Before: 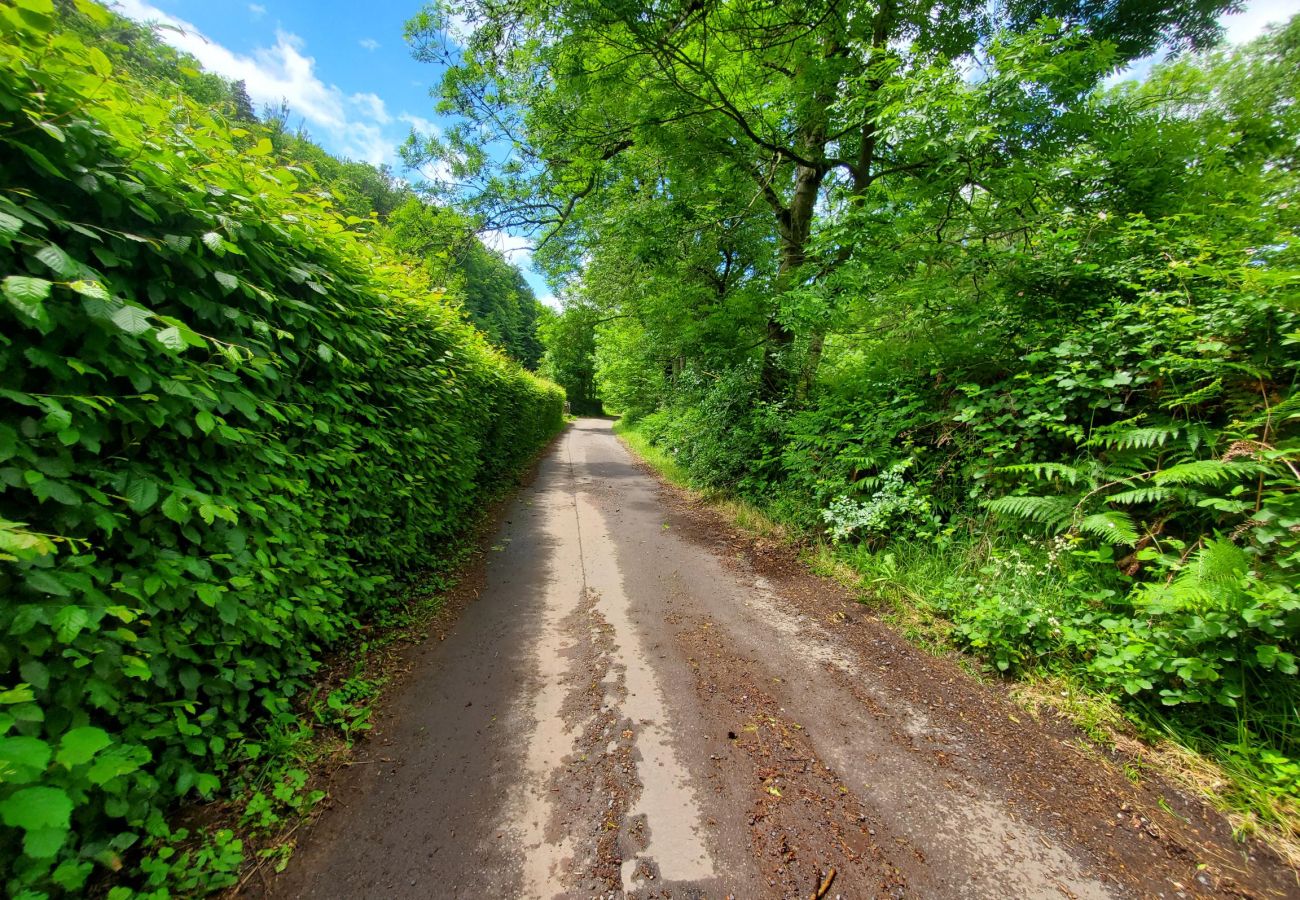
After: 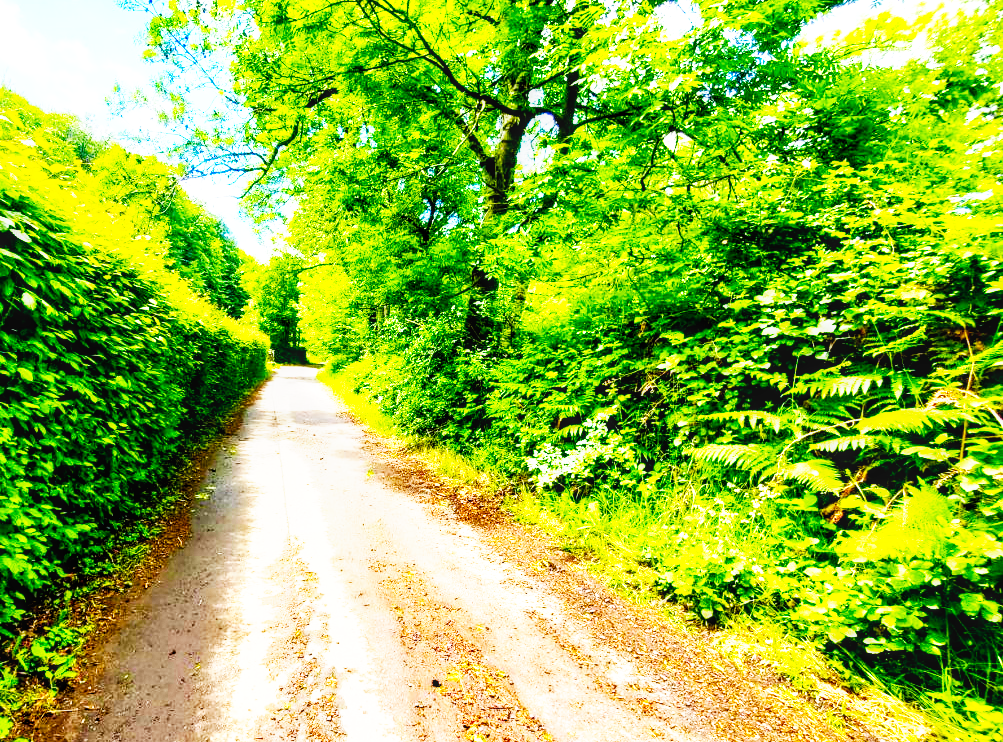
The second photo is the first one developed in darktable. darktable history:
color balance rgb: linear chroma grading › global chroma 0.338%, perceptual saturation grading › global saturation 30.816%, global vibrance 20%
local contrast: on, module defaults
crop: left 22.832%, top 5.887%, bottom 11.571%
base curve: curves: ch0 [(0, 0) (0.007, 0.004) (0.027, 0.03) (0.046, 0.07) (0.207, 0.54) (0.442, 0.872) (0.673, 0.972) (1, 1)], preserve colors none
tone equalizer: -8 EV -0.431 EV, -7 EV -0.363 EV, -6 EV -0.313 EV, -5 EV -0.248 EV, -3 EV 0.249 EV, -2 EV 0.362 EV, -1 EV 0.371 EV, +0 EV 0.413 EV, edges refinement/feathering 500, mask exposure compensation -1.57 EV, preserve details no
exposure: black level correction 0.008, exposure 0.985 EV, compensate highlight preservation false
